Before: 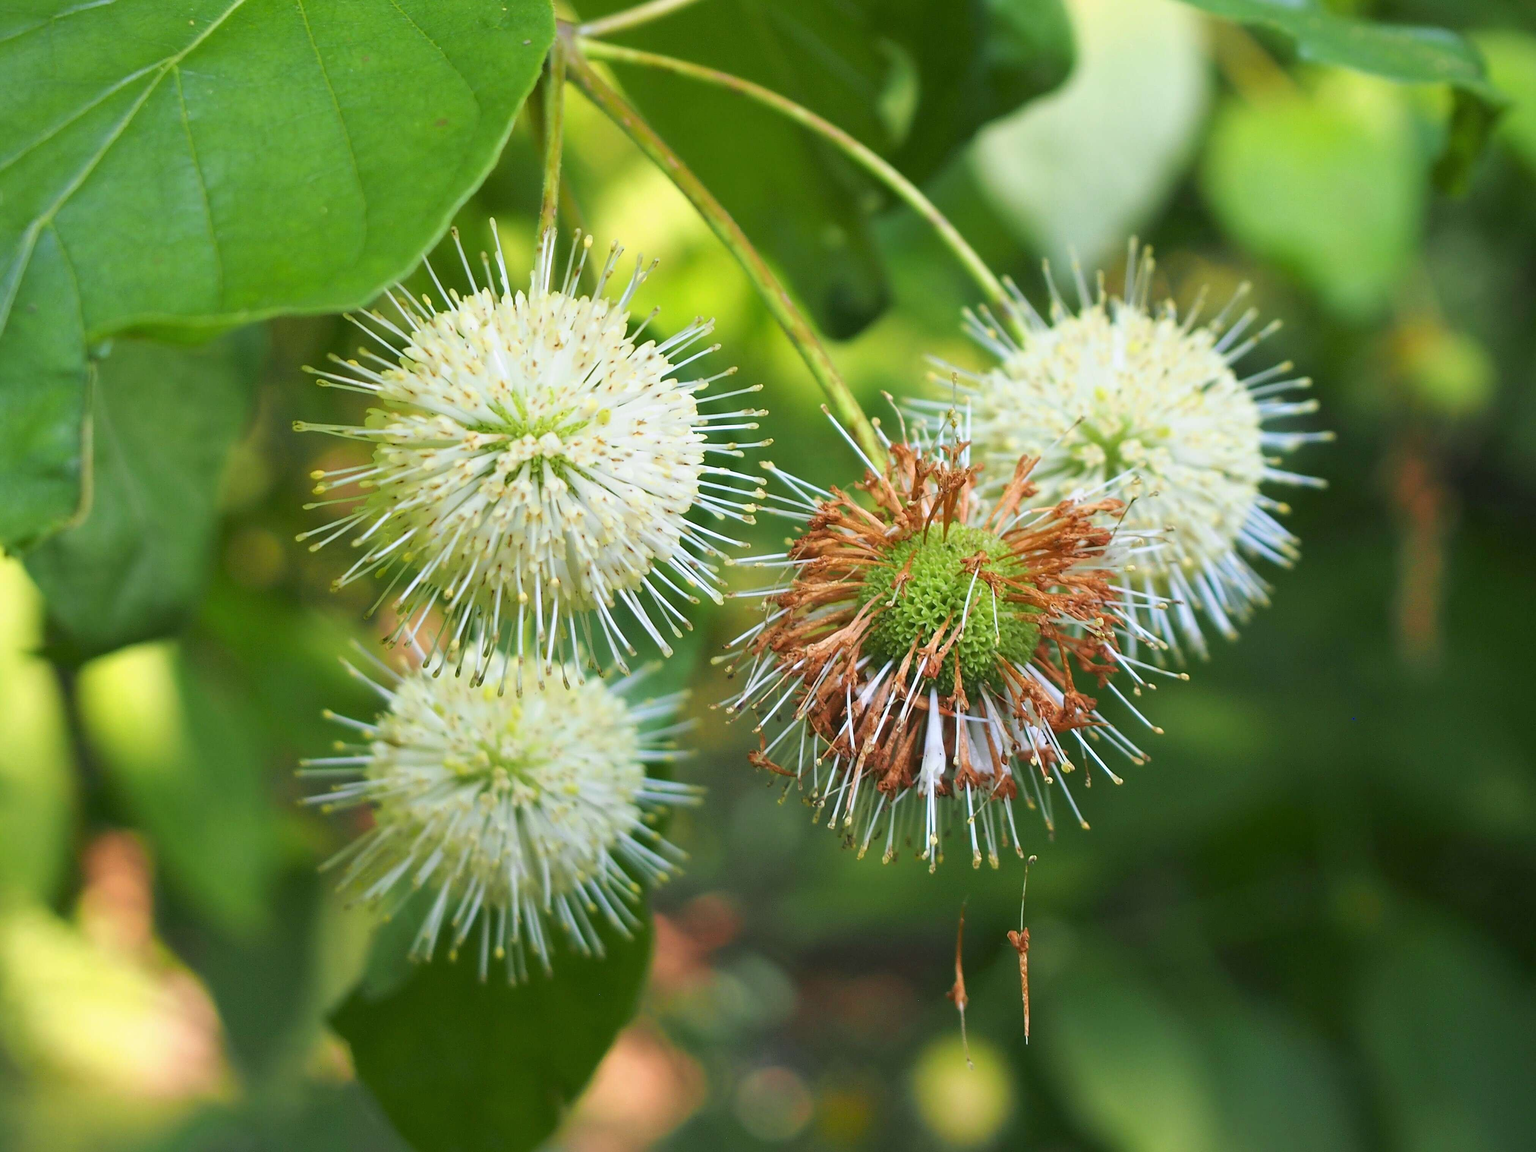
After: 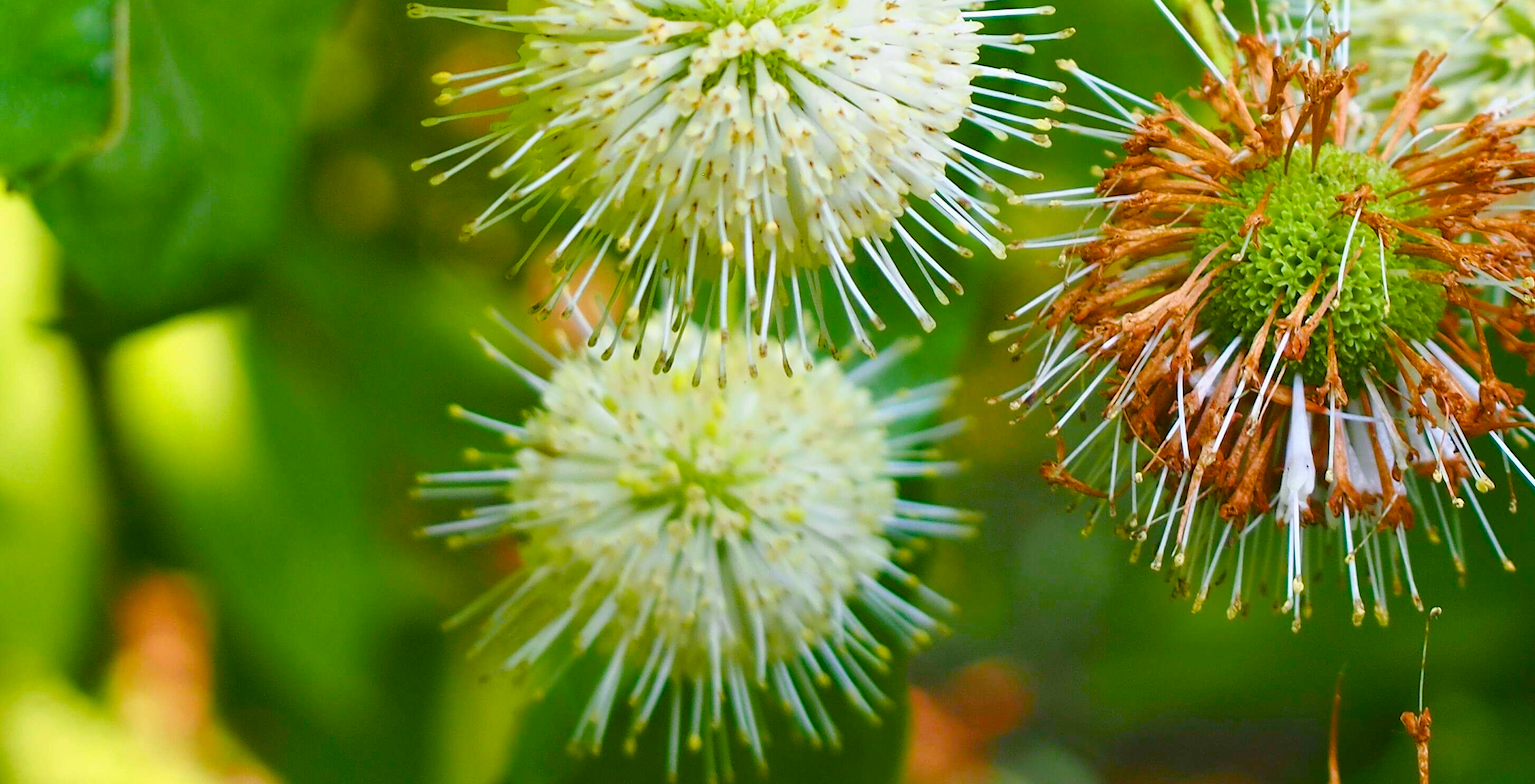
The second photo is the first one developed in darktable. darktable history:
crop: top 36.362%, right 28.06%, bottom 14.635%
color balance rgb: linear chroma grading › shadows 16.162%, perceptual saturation grading › global saturation 45.584%, perceptual saturation grading › highlights -50.062%, perceptual saturation grading › shadows 30.046%, global vibrance 30.279%
